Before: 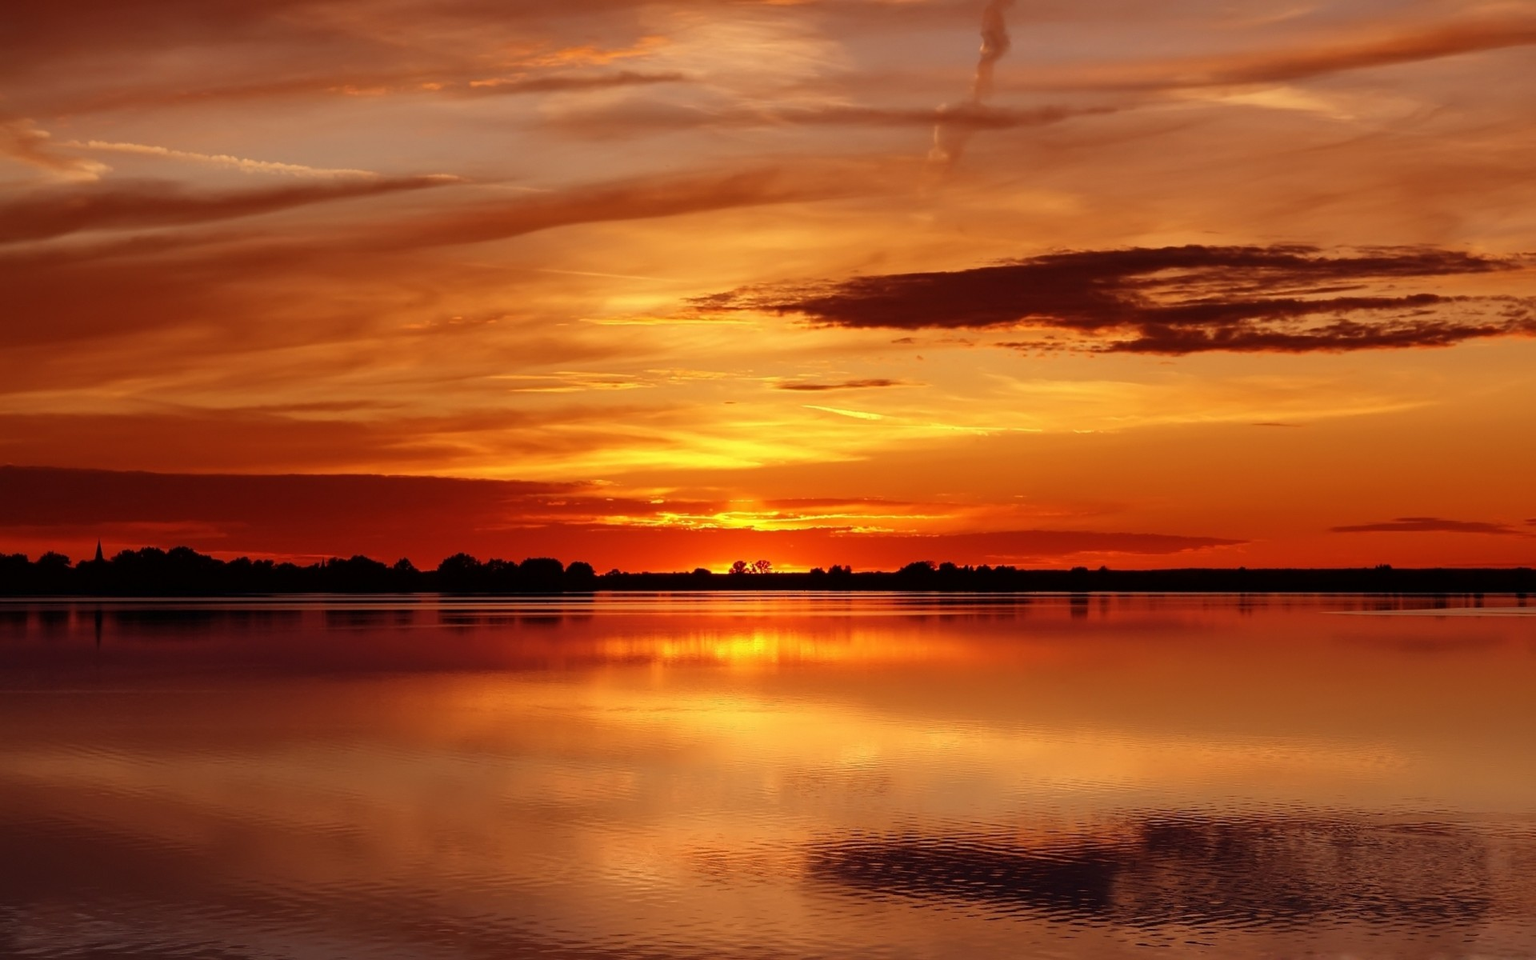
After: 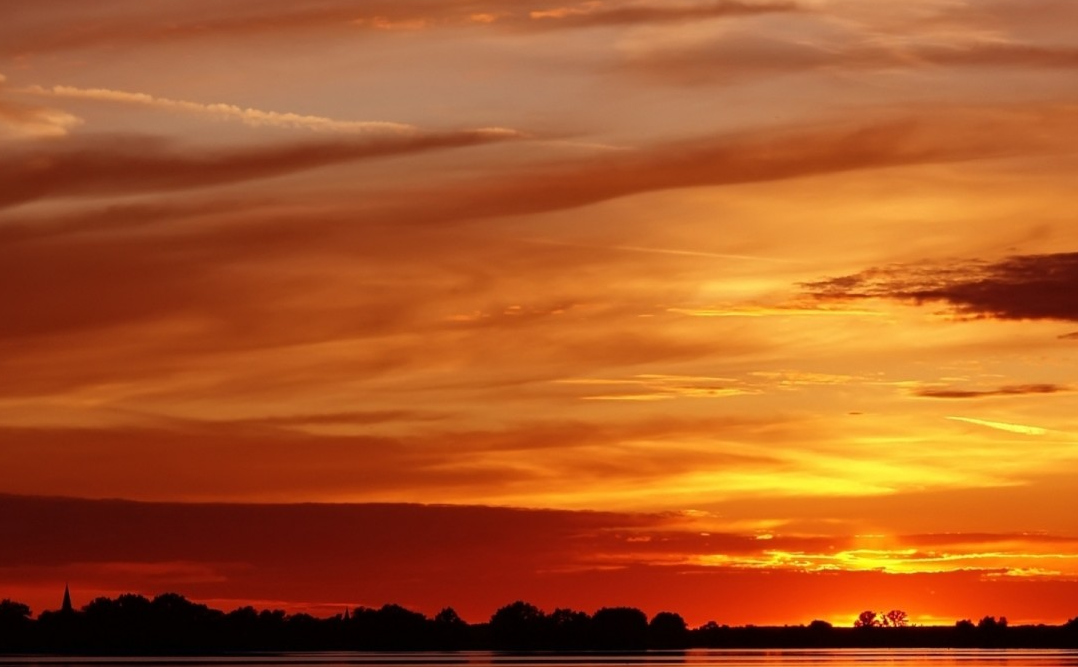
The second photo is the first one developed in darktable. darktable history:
crop and rotate: left 3.02%, top 7.526%, right 40.818%, bottom 36.84%
